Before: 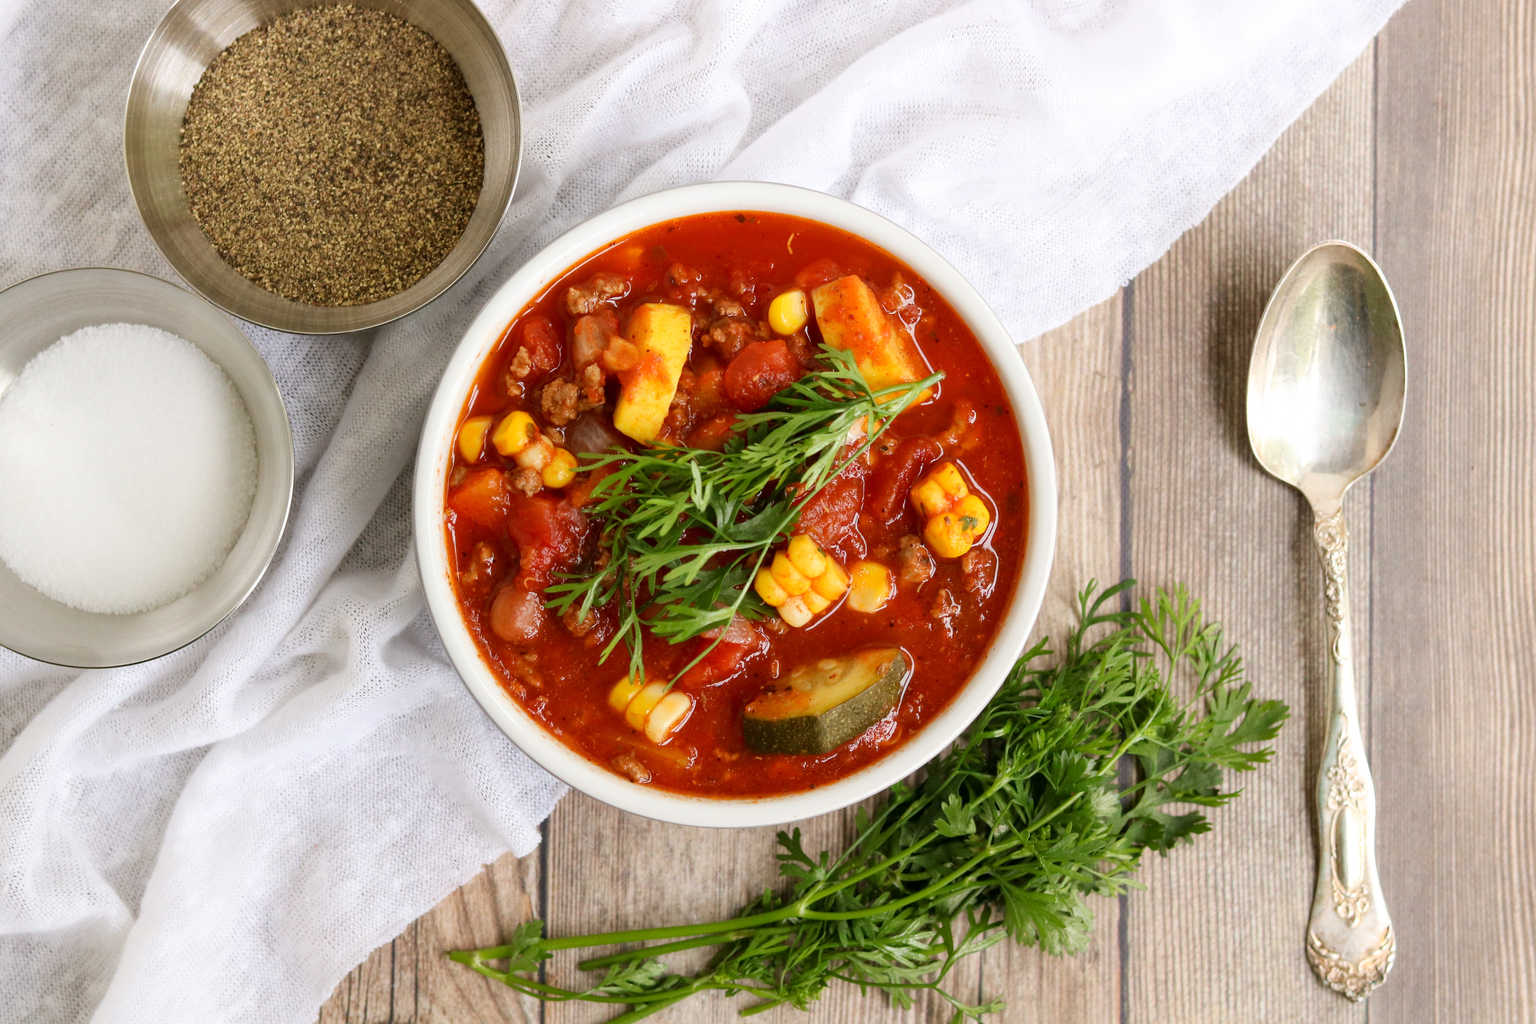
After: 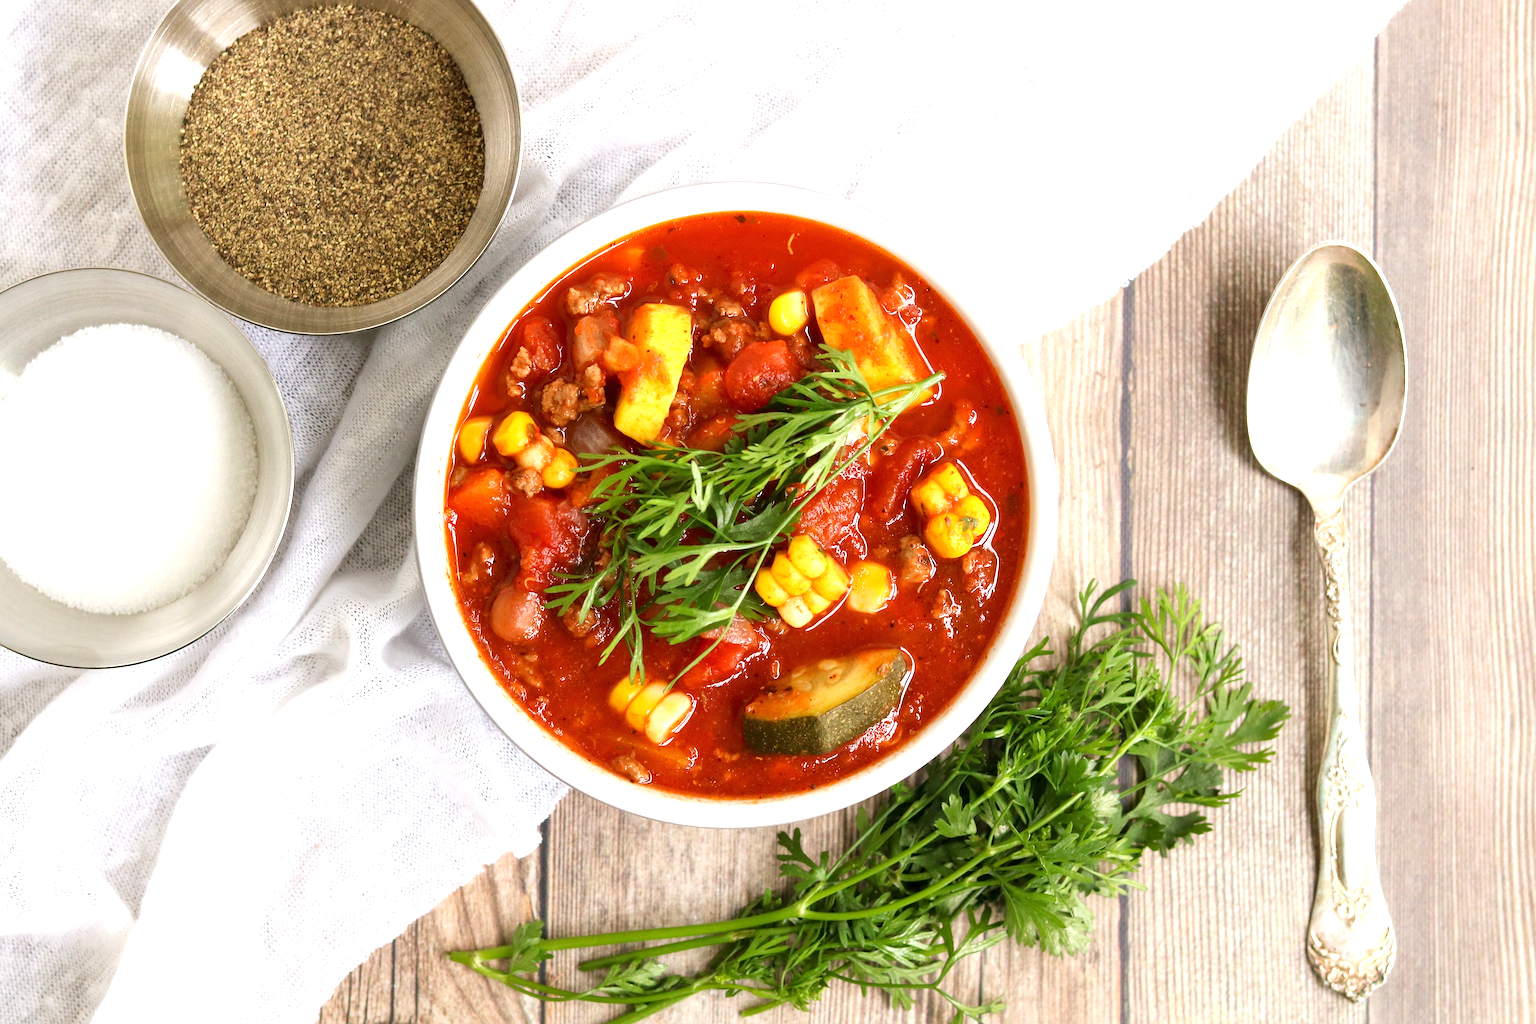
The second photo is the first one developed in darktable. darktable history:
sharpen: on, module defaults
exposure: black level correction 0, exposure 0.68 EV, compensate exposure bias true, compensate highlight preservation false
